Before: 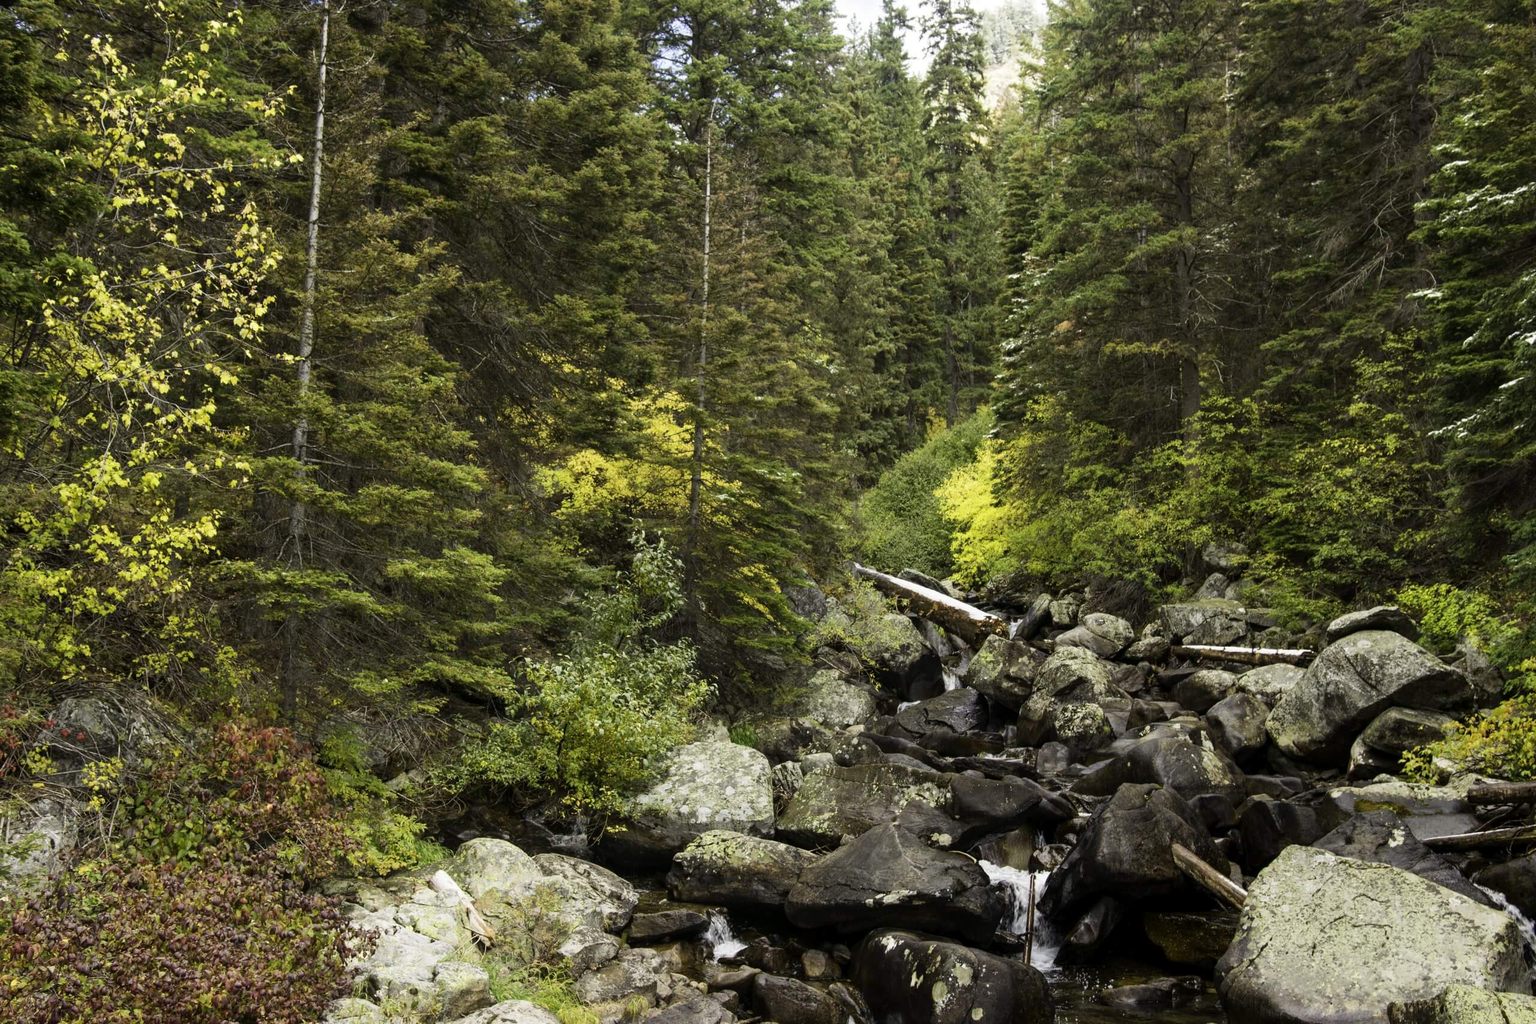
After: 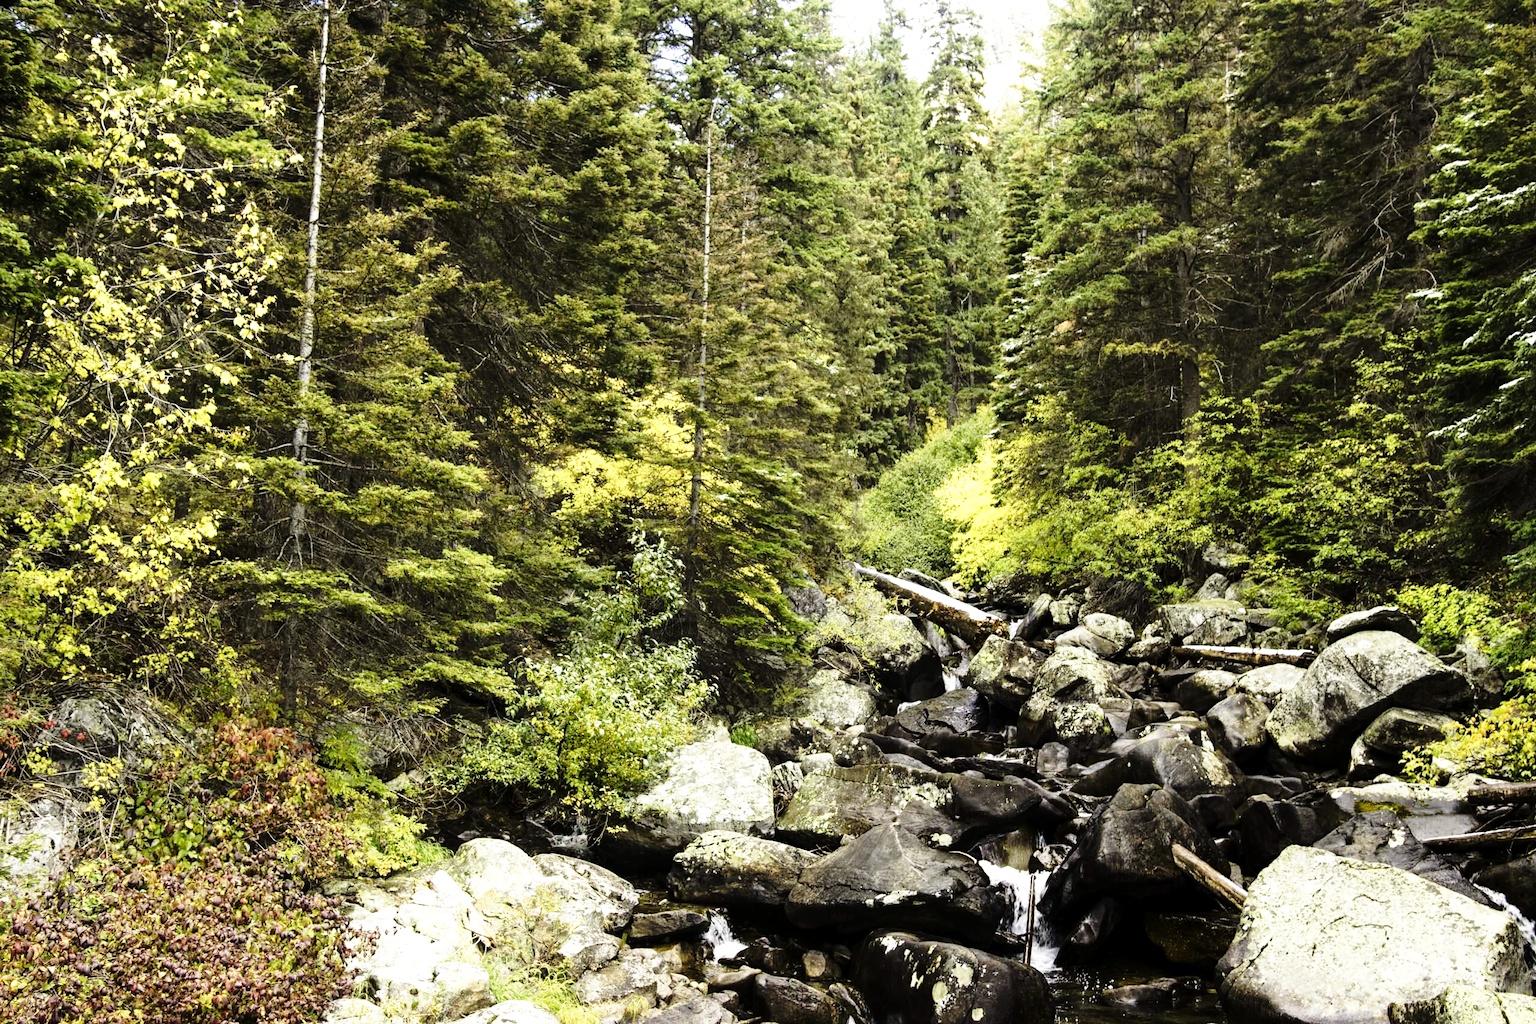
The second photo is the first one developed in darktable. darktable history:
base curve: curves: ch0 [(0, 0) (0.028, 0.03) (0.121, 0.232) (0.46, 0.748) (0.859, 0.968) (1, 1)], preserve colors none
tone equalizer: -8 EV -0.729 EV, -7 EV -0.679 EV, -6 EV -0.571 EV, -5 EV -0.402 EV, -3 EV 0.384 EV, -2 EV 0.6 EV, -1 EV 0.675 EV, +0 EV 0.723 EV
